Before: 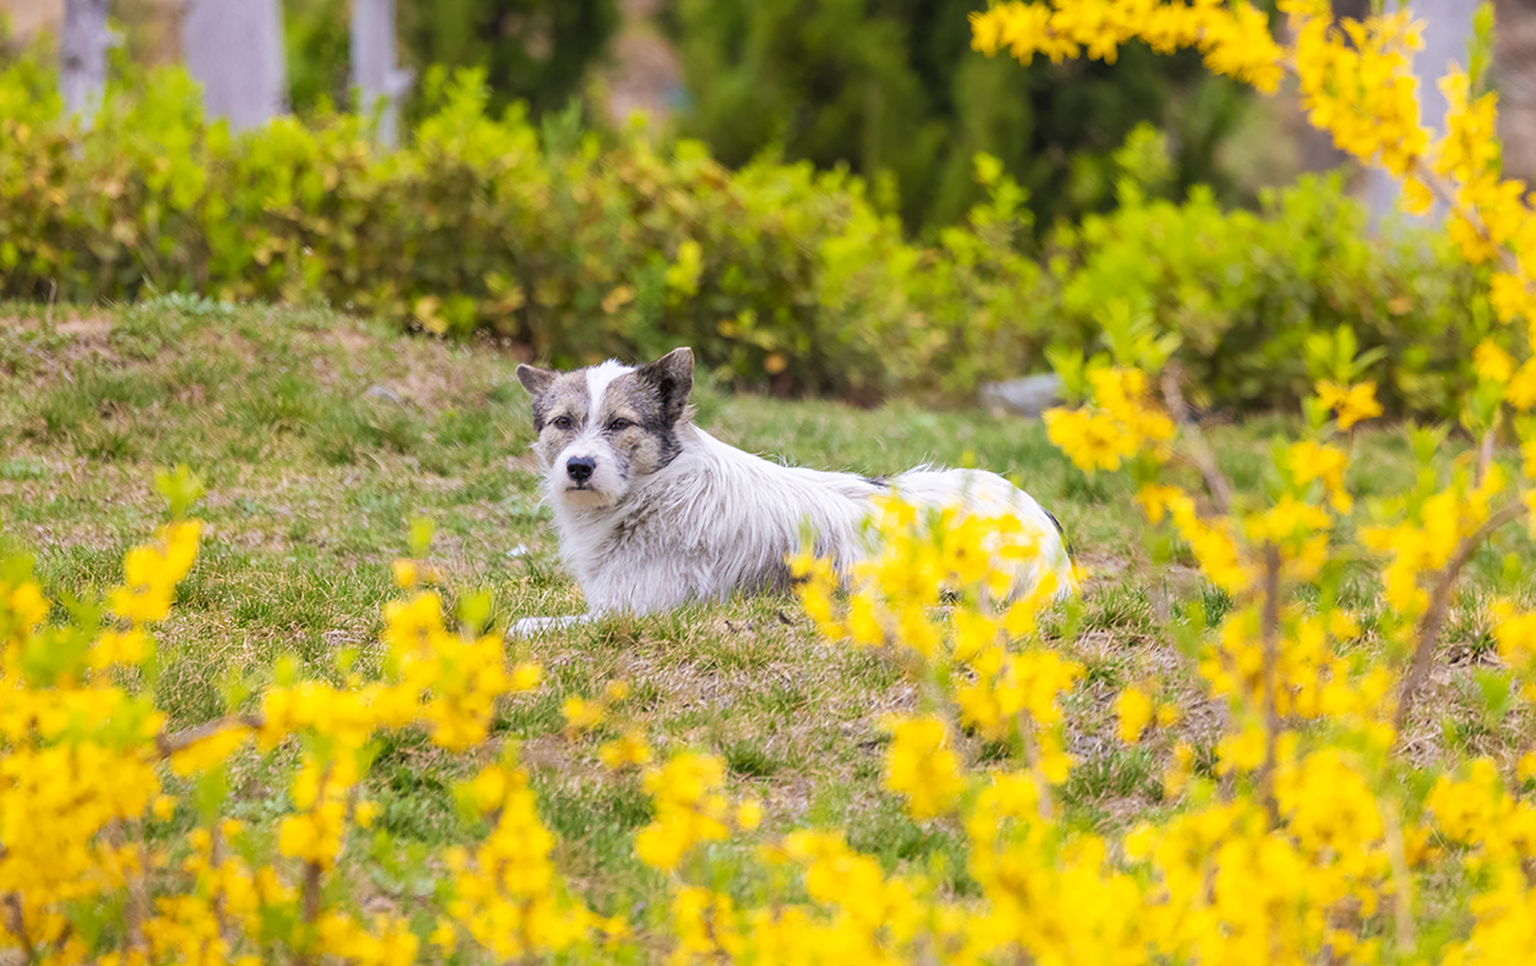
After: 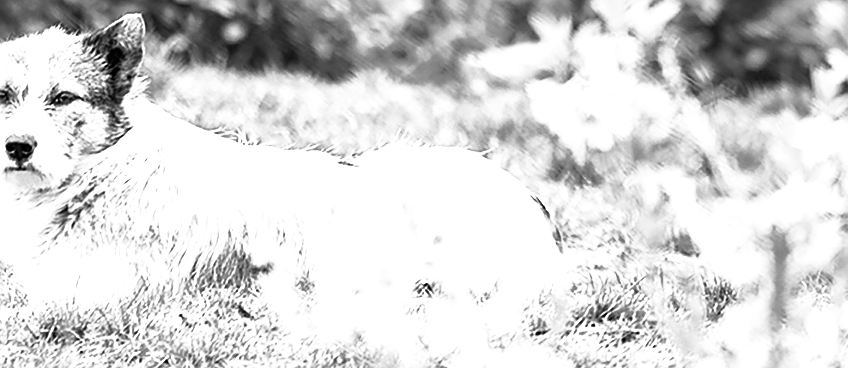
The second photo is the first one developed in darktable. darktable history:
crop: left 36.598%, top 34.667%, right 13.062%, bottom 30.569%
filmic rgb: black relative exposure -8.04 EV, white relative exposure 2.19 EV, threshold 2.99 EV, hardness 6.93, enable highlight reconstruction true
sharpen: on, module defaults
shadows and highlights: shadows color adjustment 97.68%
exposure: black level correction 0, exposure 1 EV, compensate highlight preservation false
contrast brightness saturation: contrast 0.299
color calibration: output gray [0.21, 0.42, 0.37, 0], illuminant as shot in camera, x 0.37, y 0.382, temperature 4315.04 K, gamut compression 0.978
